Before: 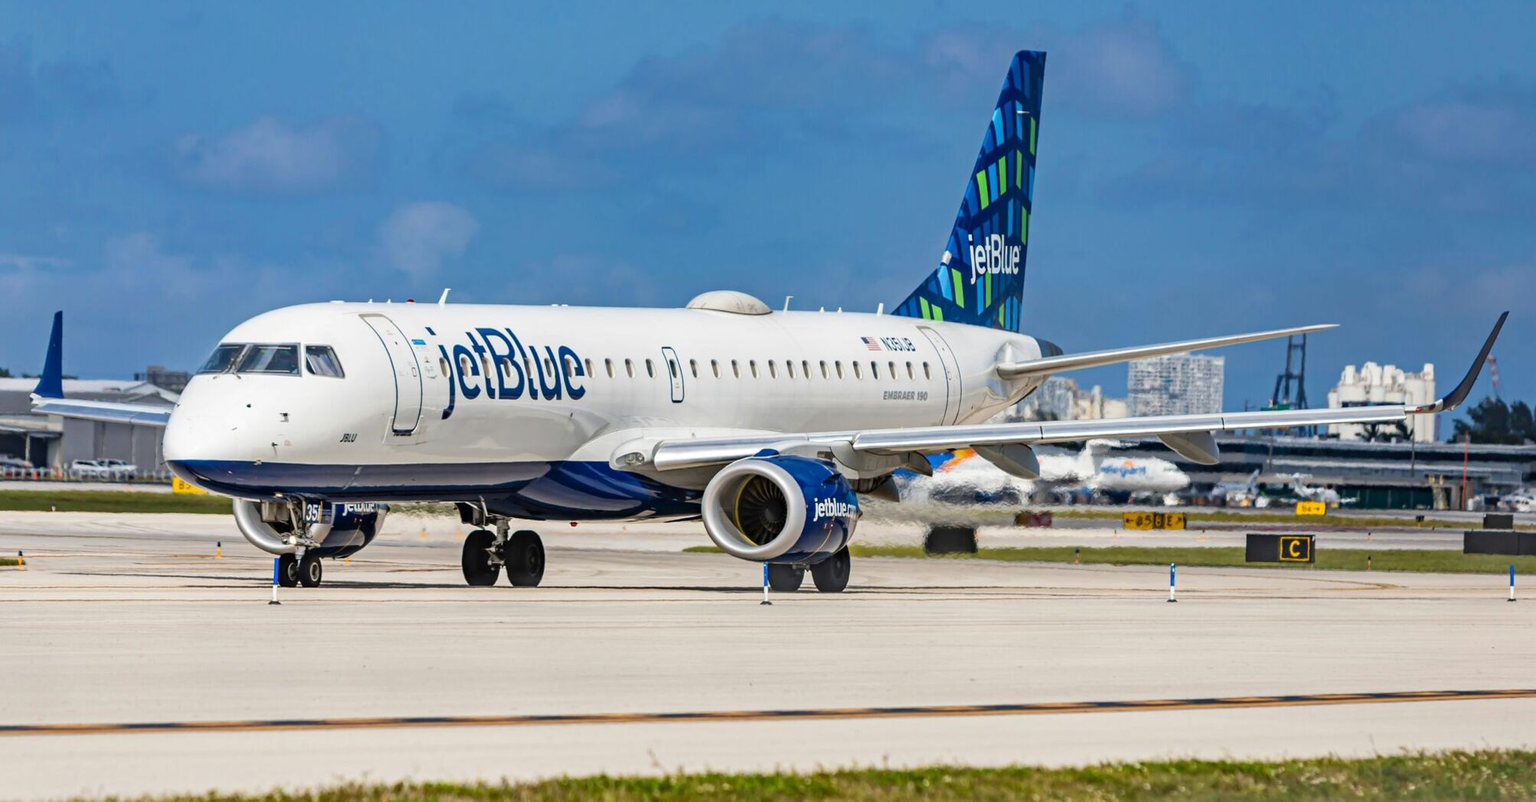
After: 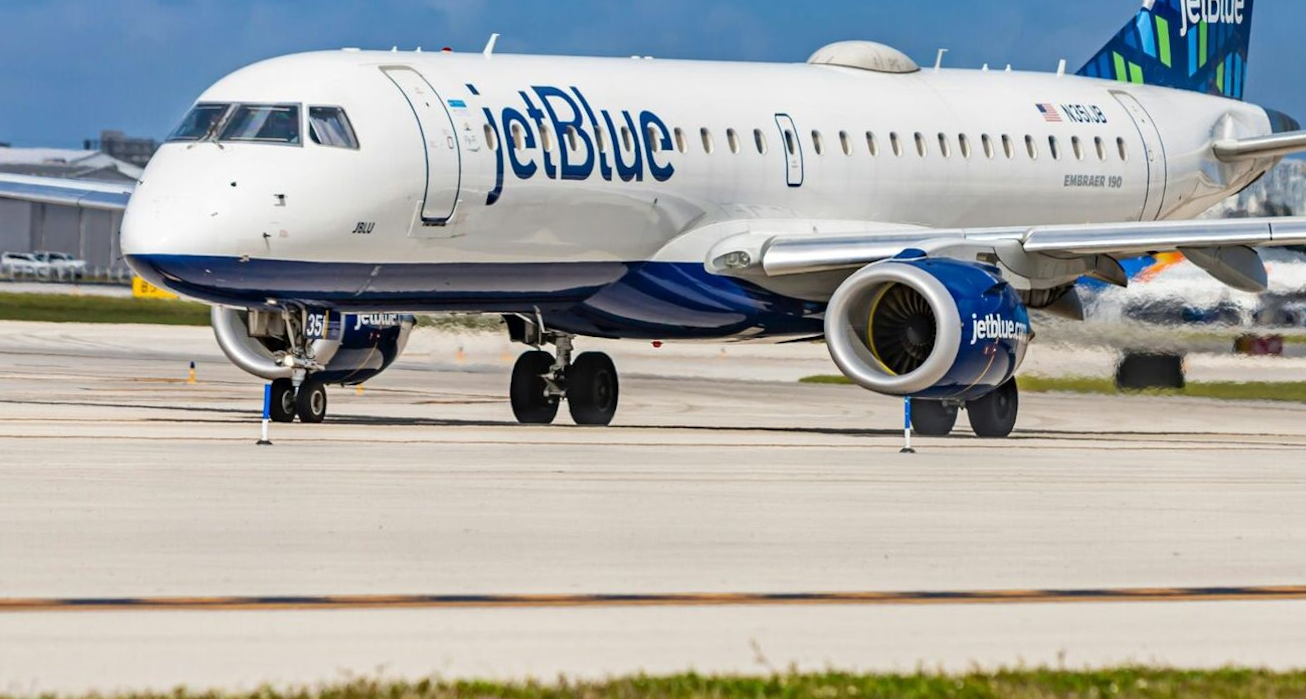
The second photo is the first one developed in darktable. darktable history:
crop and rotate: angle -0.674°, left 3.575%, top 31.919%, right 29.992%
